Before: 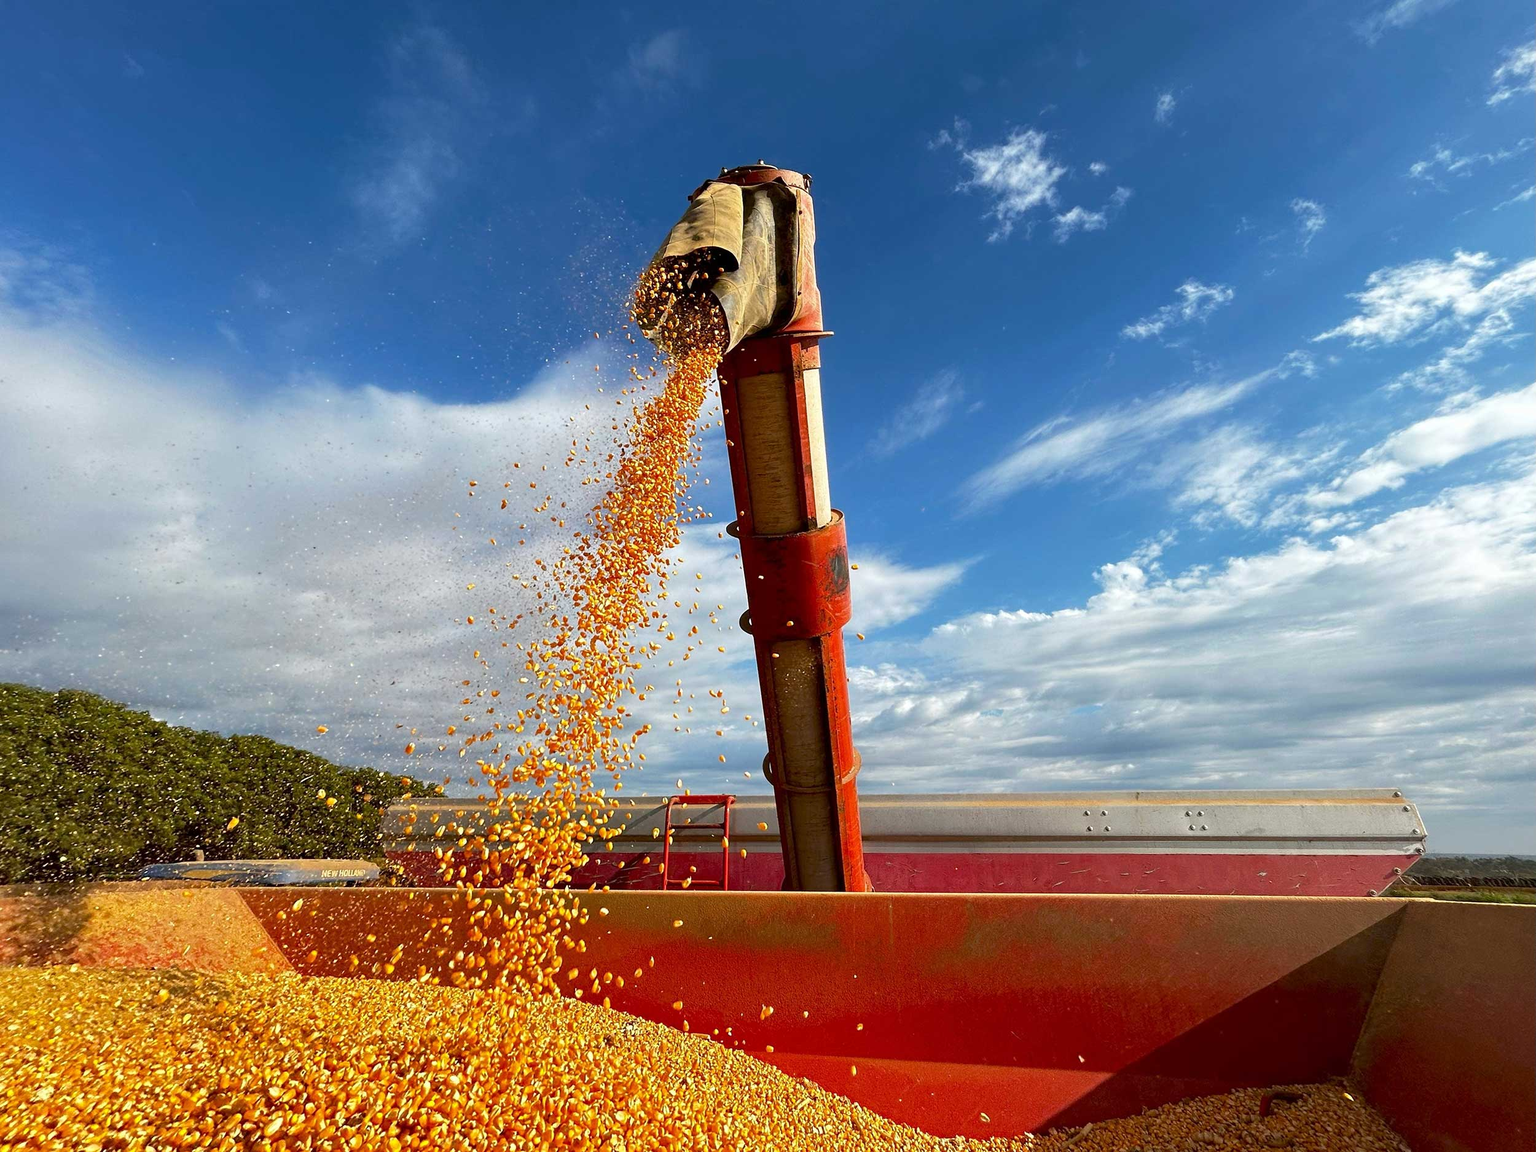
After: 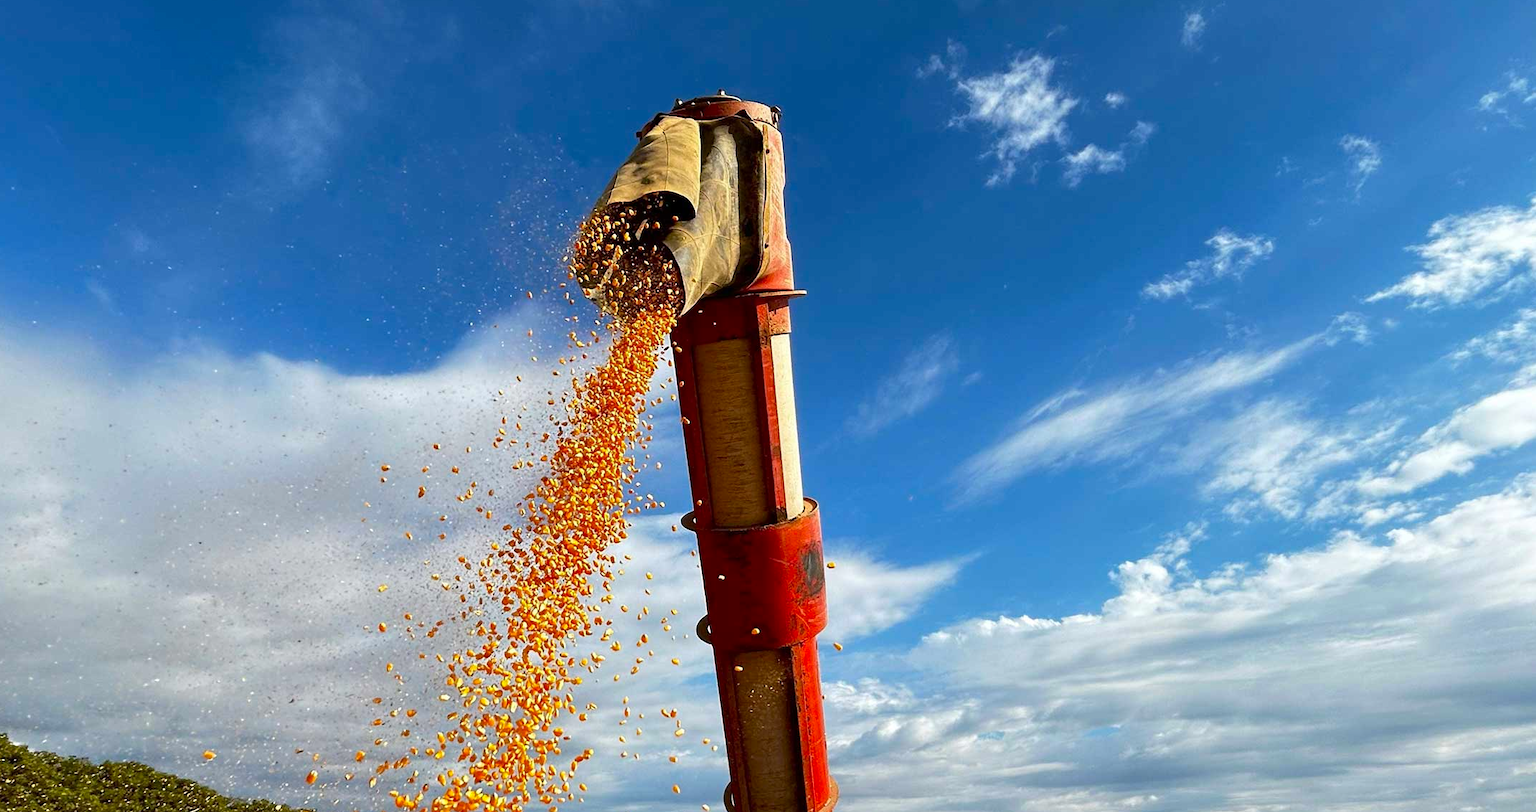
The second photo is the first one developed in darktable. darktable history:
contrast brightness saturation: saturation 0.13
crop and rotate: left 9.345%, top 7.22%, right 4.982%, bottom 32.331%
